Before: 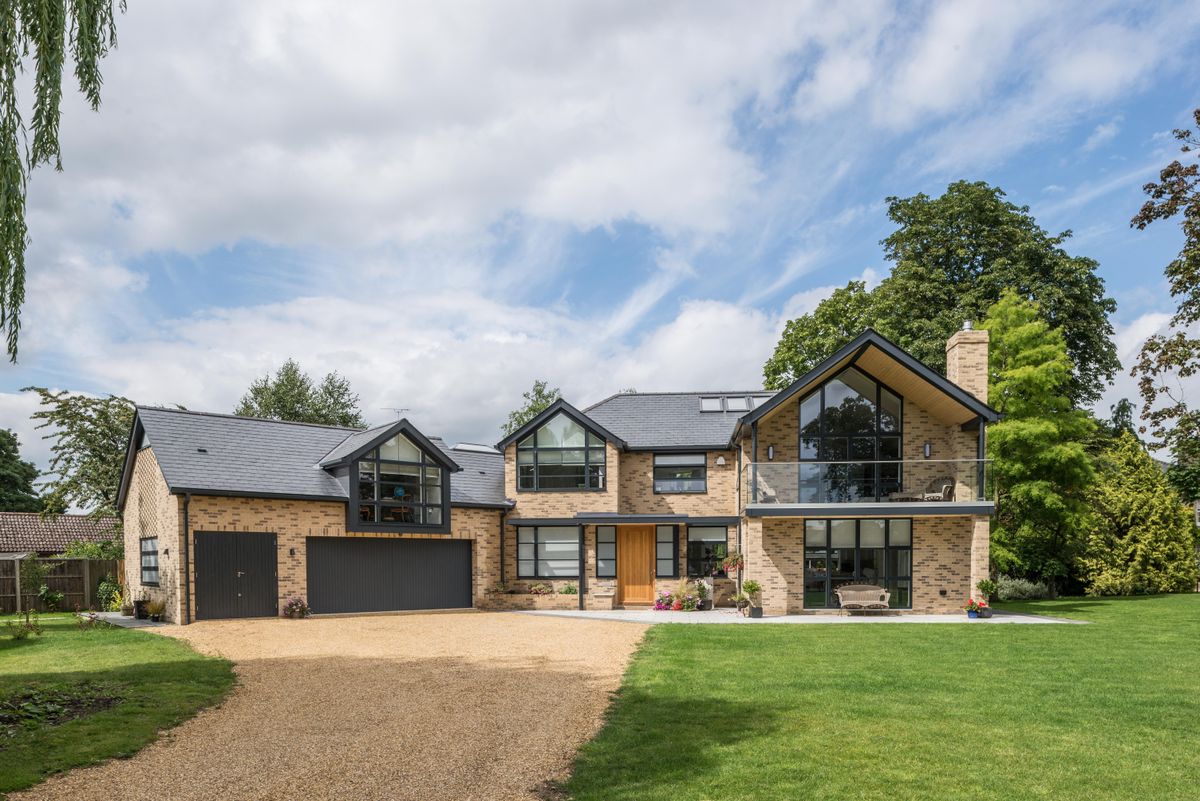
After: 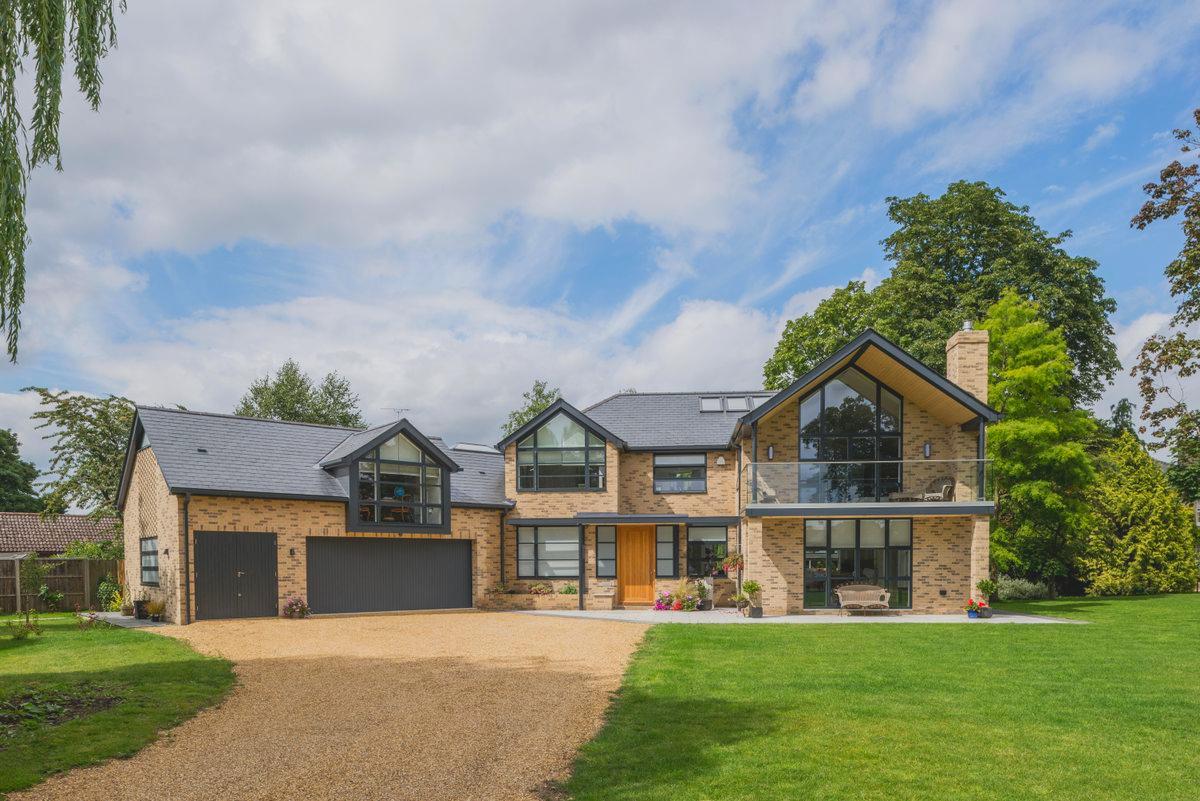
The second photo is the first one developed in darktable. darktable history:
contrast brightness saturation: contrast -0.195, saturation 0.187
